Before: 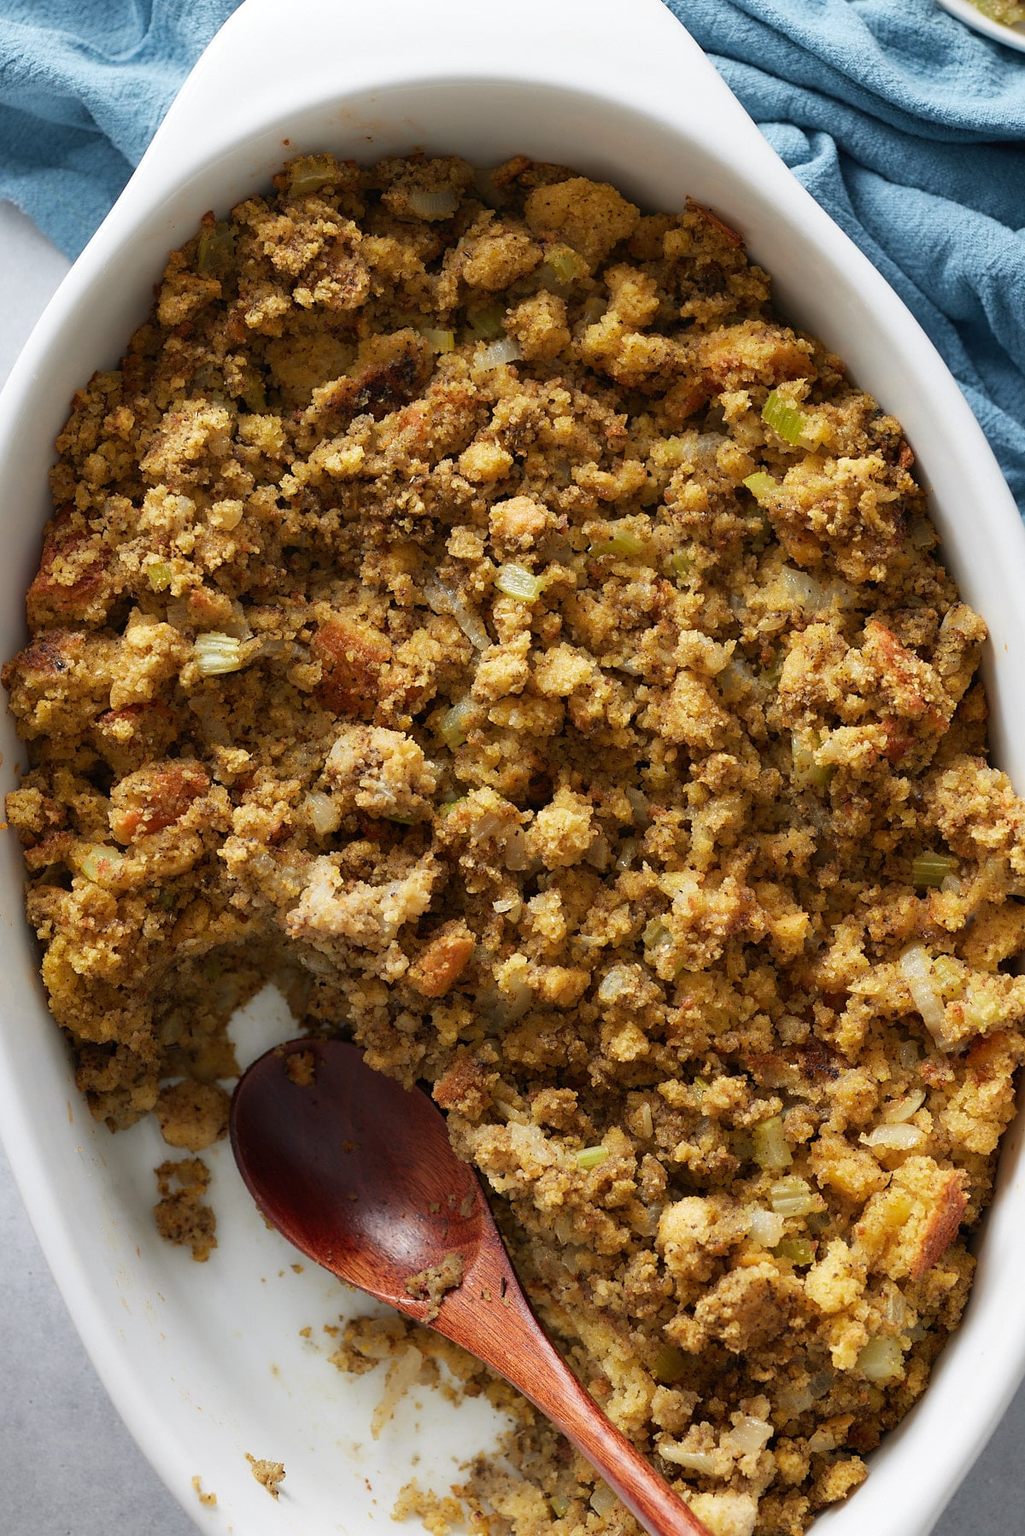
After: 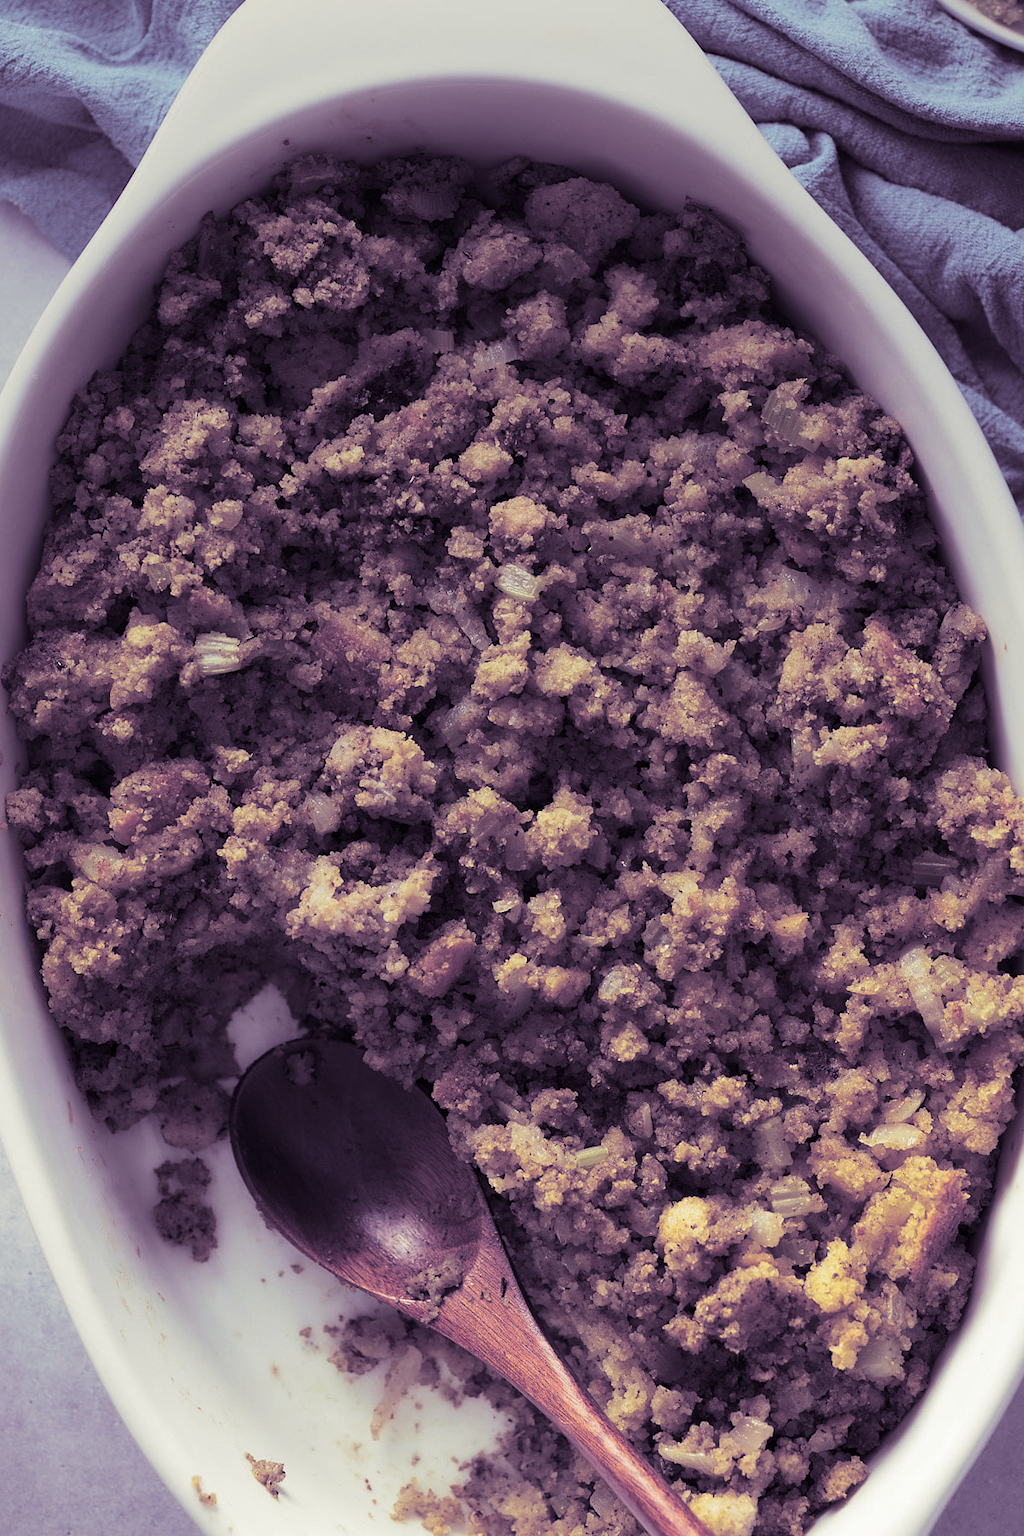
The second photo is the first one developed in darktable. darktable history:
split-toning: shadows › hue 266.4°, shadows › saturation 0.4, highlights › hue 61.2°, highlights › saturation 0.3, compress 0%
graduated density: on, module defaults
